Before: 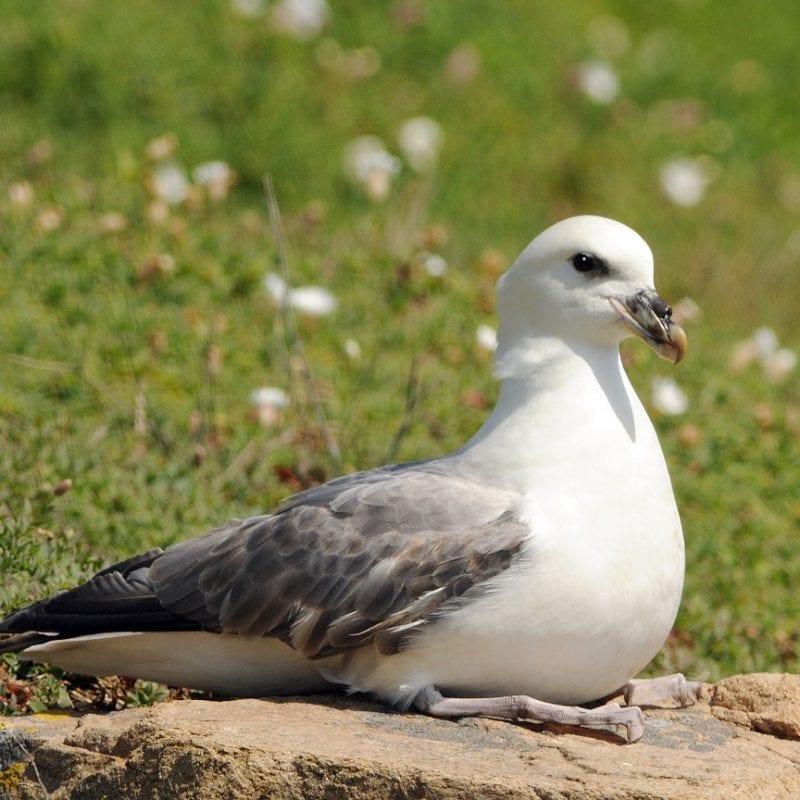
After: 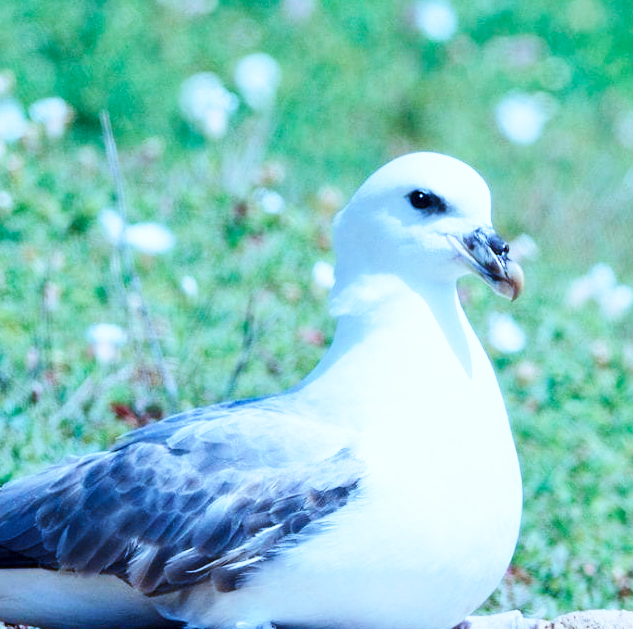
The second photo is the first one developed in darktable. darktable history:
base curve: curves: ch0 [(0, 0) (0.018, 0.026) (0.143, 0.37) (0.33, 0.731) (0.458, 0.853) (0.735, 0.965) (0.905, 0.986) (1, 1)], preserve colors none
color calibration: illuminant as shot in camera, x 0.462, y 0.419, temperature 2692.63 K, saturation algorithm version 1 (2020)
crop and rotate: left 20.475%, top 7.888%, right 0.314%, bottom 13.48%
